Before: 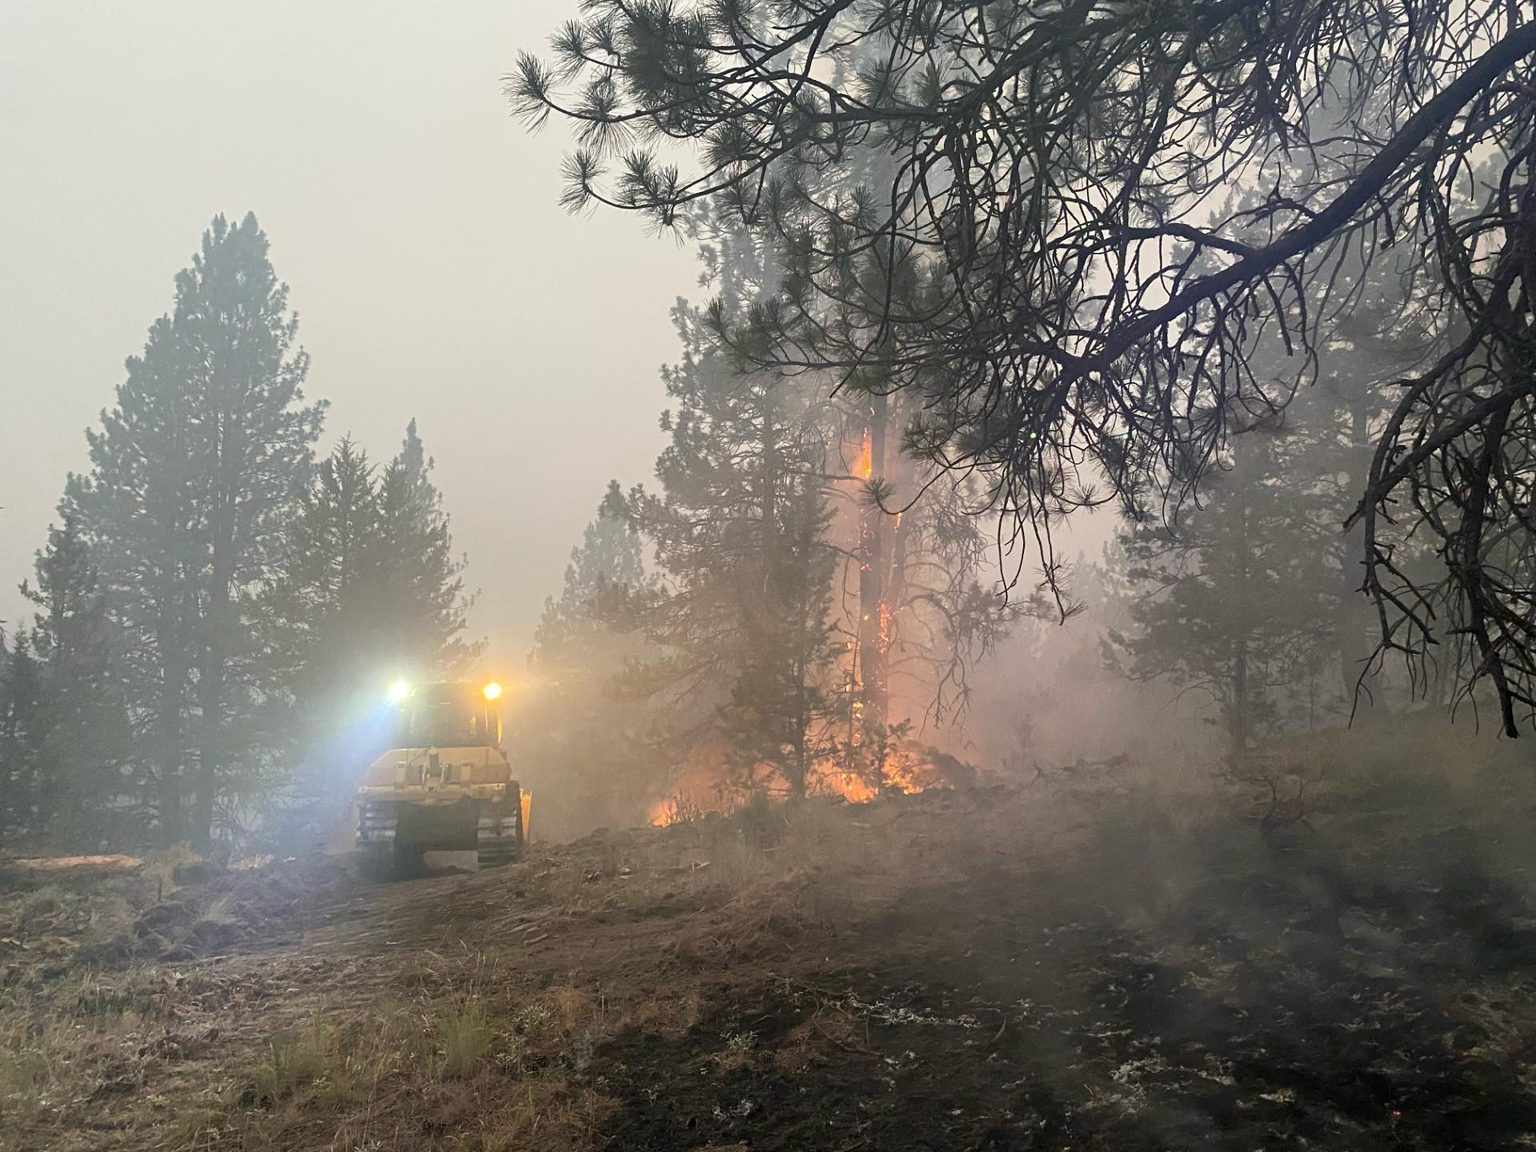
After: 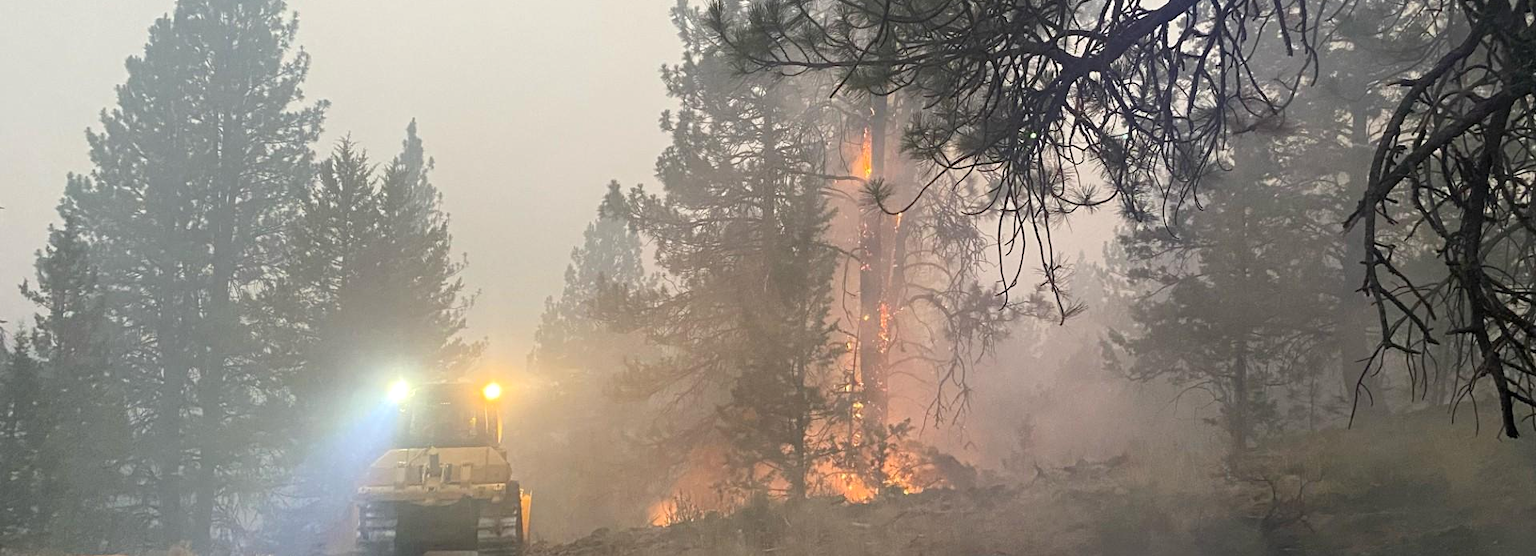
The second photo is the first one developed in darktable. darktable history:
exposure: exposure 0.127 EV, compensate highlight preservation false
crop and rotate: top 26.056%, bottom 25.543%
